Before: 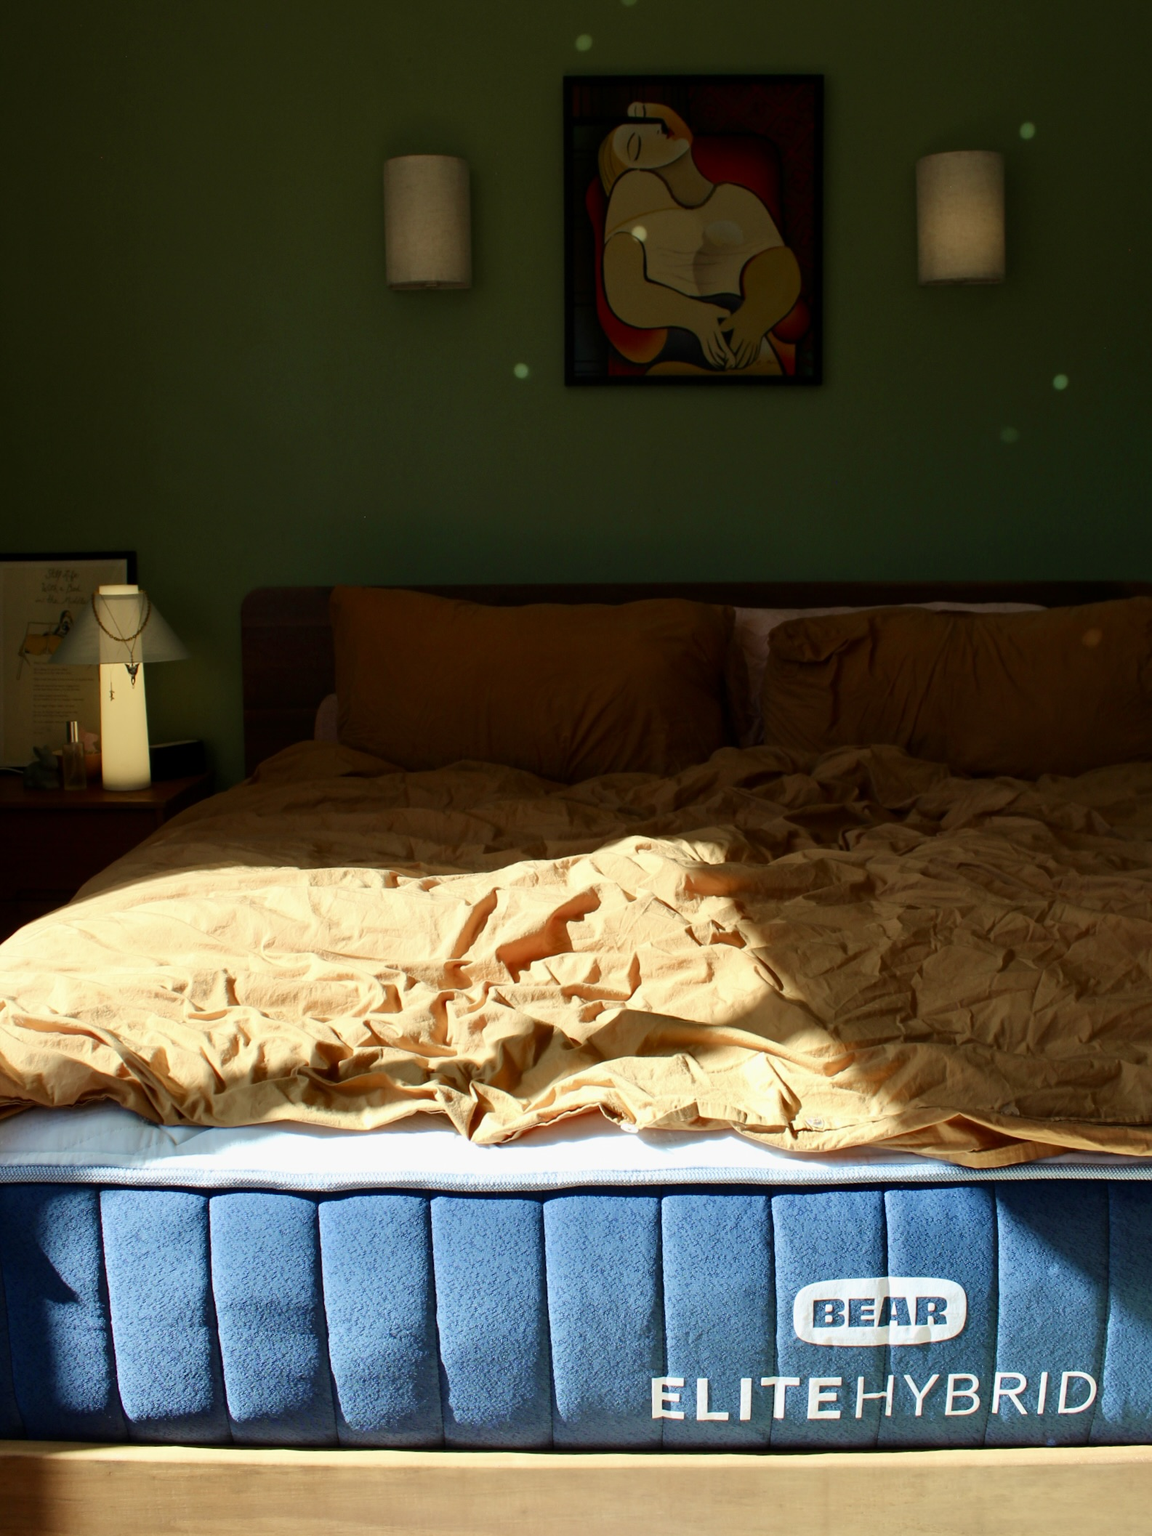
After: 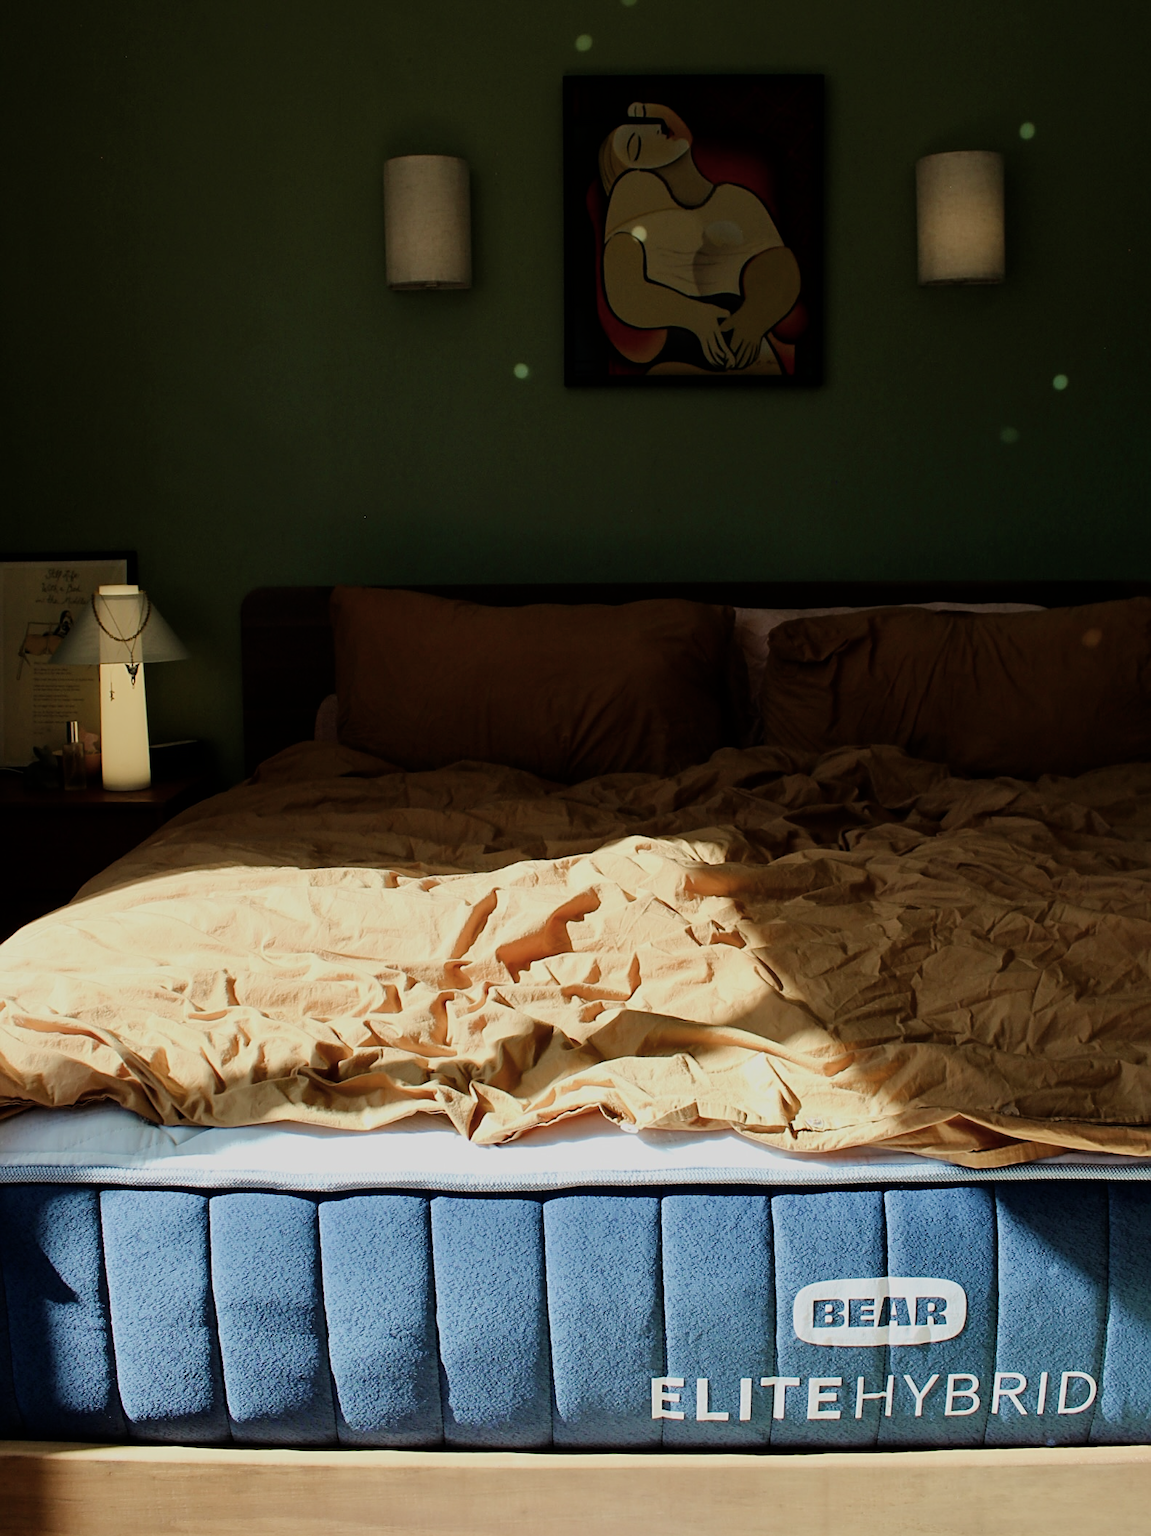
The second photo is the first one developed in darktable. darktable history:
sharpen: on, module defaults
filmic rgb: hardness 4.17
color correction: saturation 0.8
